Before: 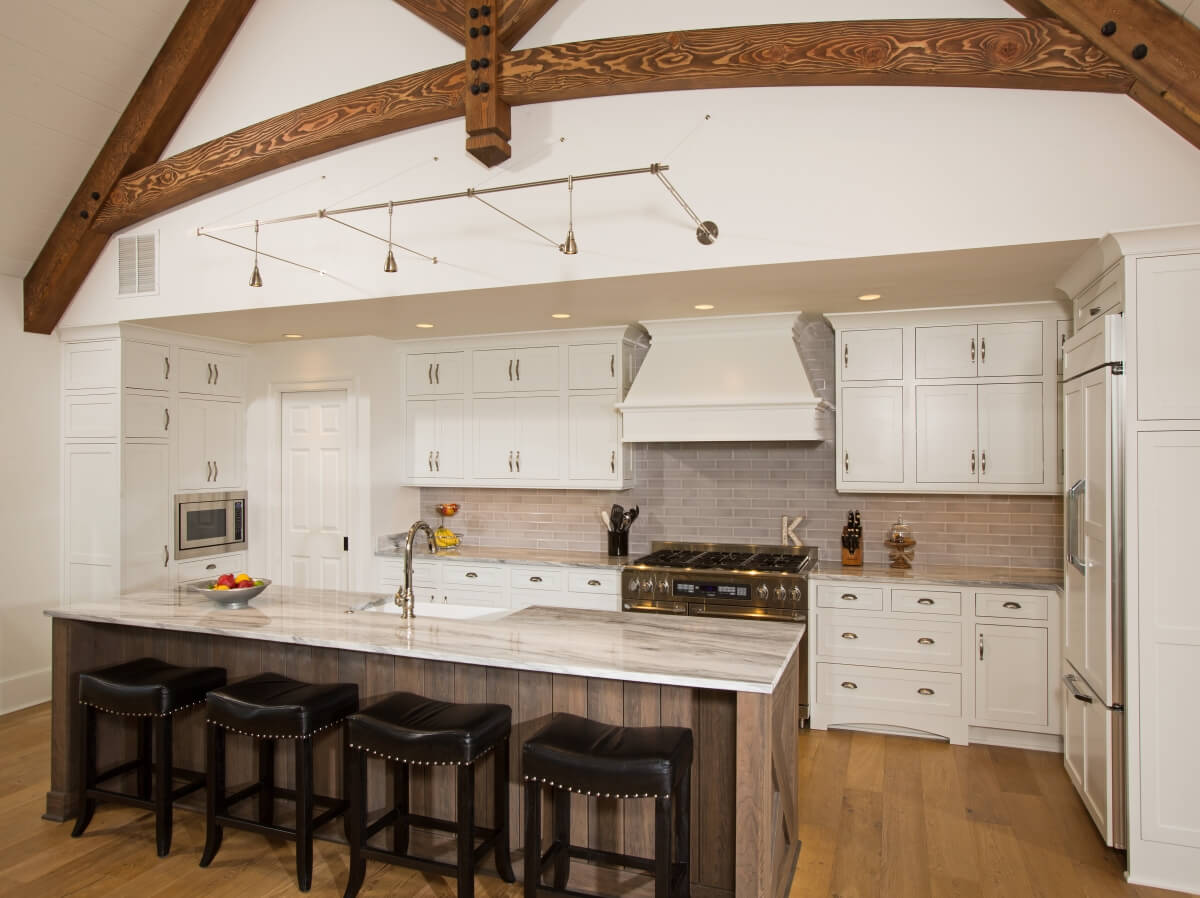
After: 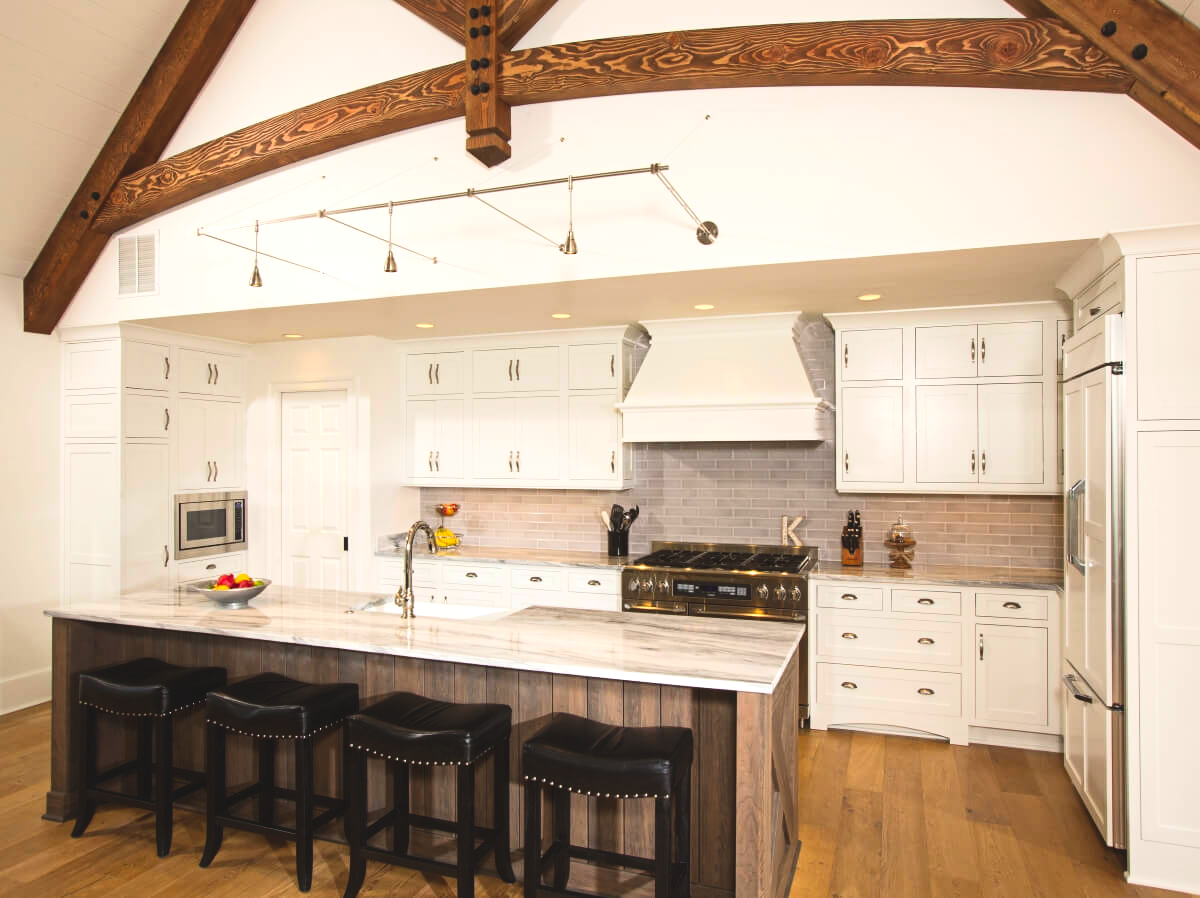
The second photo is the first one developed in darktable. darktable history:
exposure: black level correction -0.015, compensate highlight preservation false
tone equalizer: -8 EV -0.442 EV, -7 EV -0.357 EV, -6 EV -0.339 EV, -5 EV -0.188 EV, -3 EV 0.237 EV, -2 EV 0.343 EV, -1 EV 0.386 EV, +0 EV 0.424 EV
contrast brightness saturation: contrast 0.182, saturation 0.301
